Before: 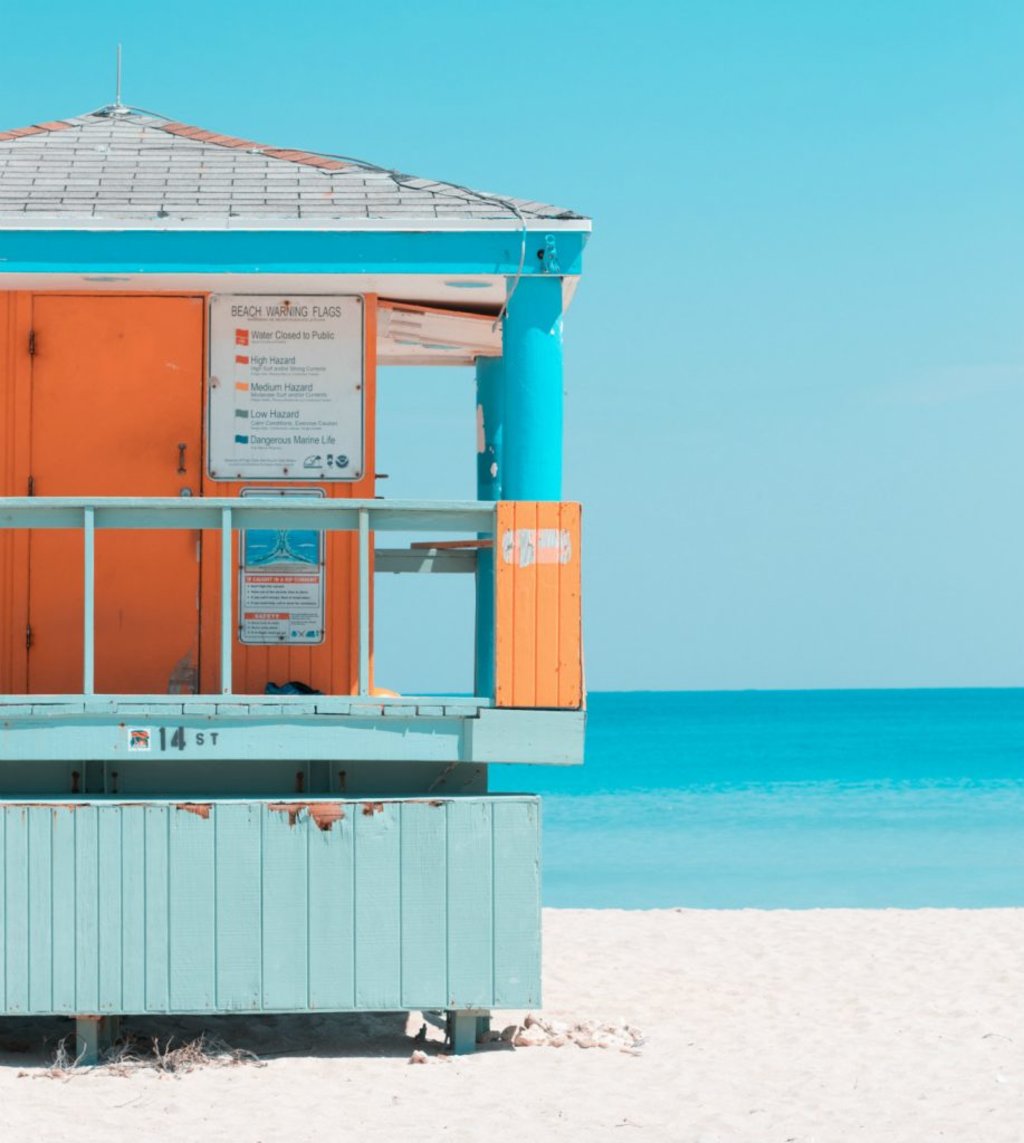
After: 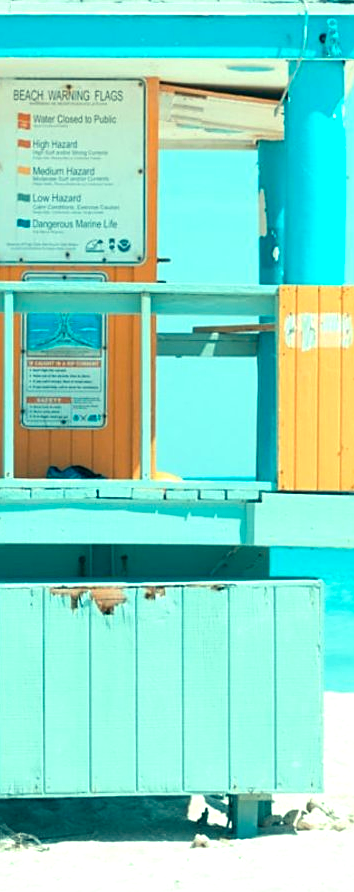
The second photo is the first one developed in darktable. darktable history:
crop and rotate: left 21.328%, top 18.929%, right 44.084%, bottom 2.974%
color correction: highlights a* -19.45, highlights b* 9.8, shadows a* -21.15, shadows b* -11.18
sharpen: on, module defaults
exposure: exposure 0.604 EV, compensate highlight preservation false
